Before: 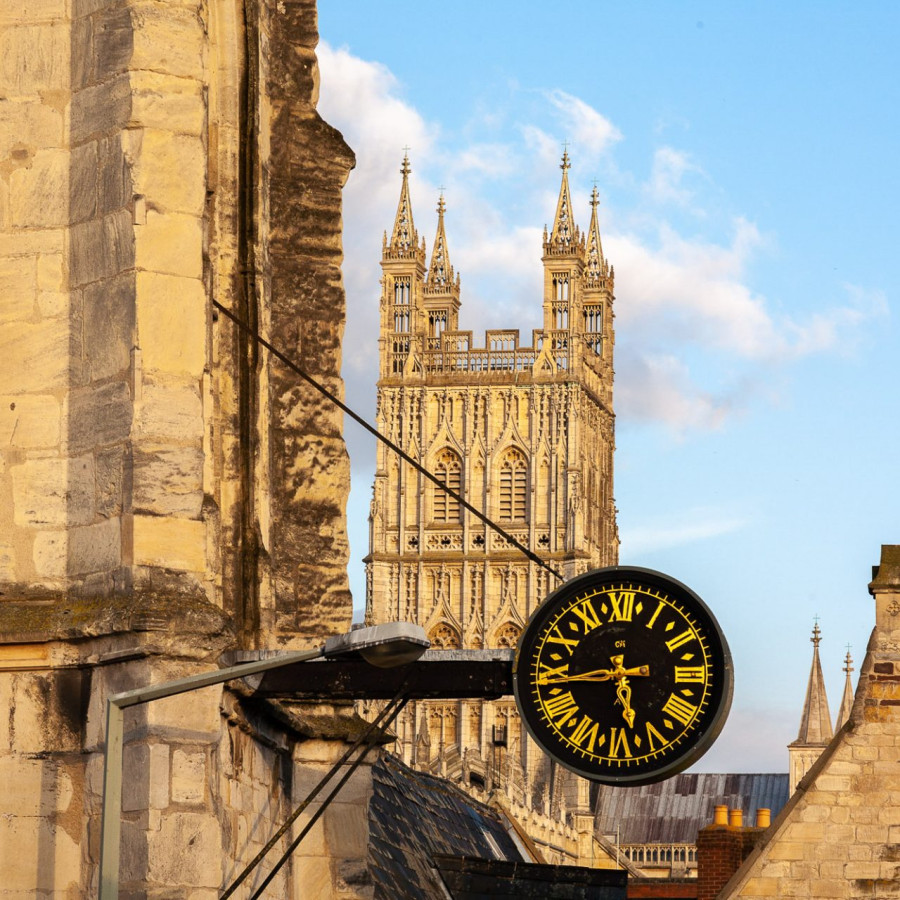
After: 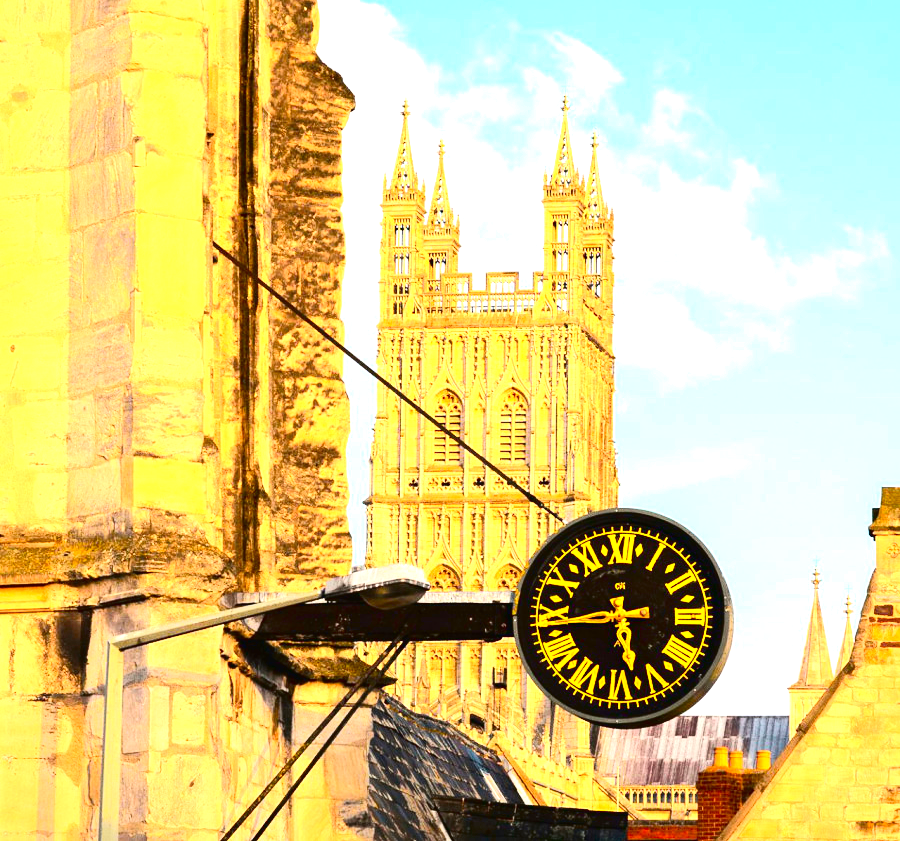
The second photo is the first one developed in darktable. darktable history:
exposure: black level correction 0.001, exposure 1.735 EV, compensate highlight preservation false
crop and rotate: top 6.493%
tone curve: curves: ch0 [(0, 0.023) (0.132, 0.075) (0.251, 0.186) (0.463, 0.461) (0.662, 0.757) (0.854, 0.909) (1, 0.973)]; ch1 [(0, 0) (0.447, 0.411) (0.483, 0.469) (0.498, 0.496) (0.518, 0.514) (0.561, 0.579) (0.604, 0.645) (0.669, 0.73) (0.819, 0.93) (1, 1)]; ch2 [(0, 0) (0.307, 0.315) (0.425, 0.438) (0.483, 0.477) (0.503, 0.503) (0.526, 0.534) (0.567, 0.569) (0.617, 0.674) (0.703, 0.797) (0.985, 0.966)], color space Lab, independent channels, preserve colors none
